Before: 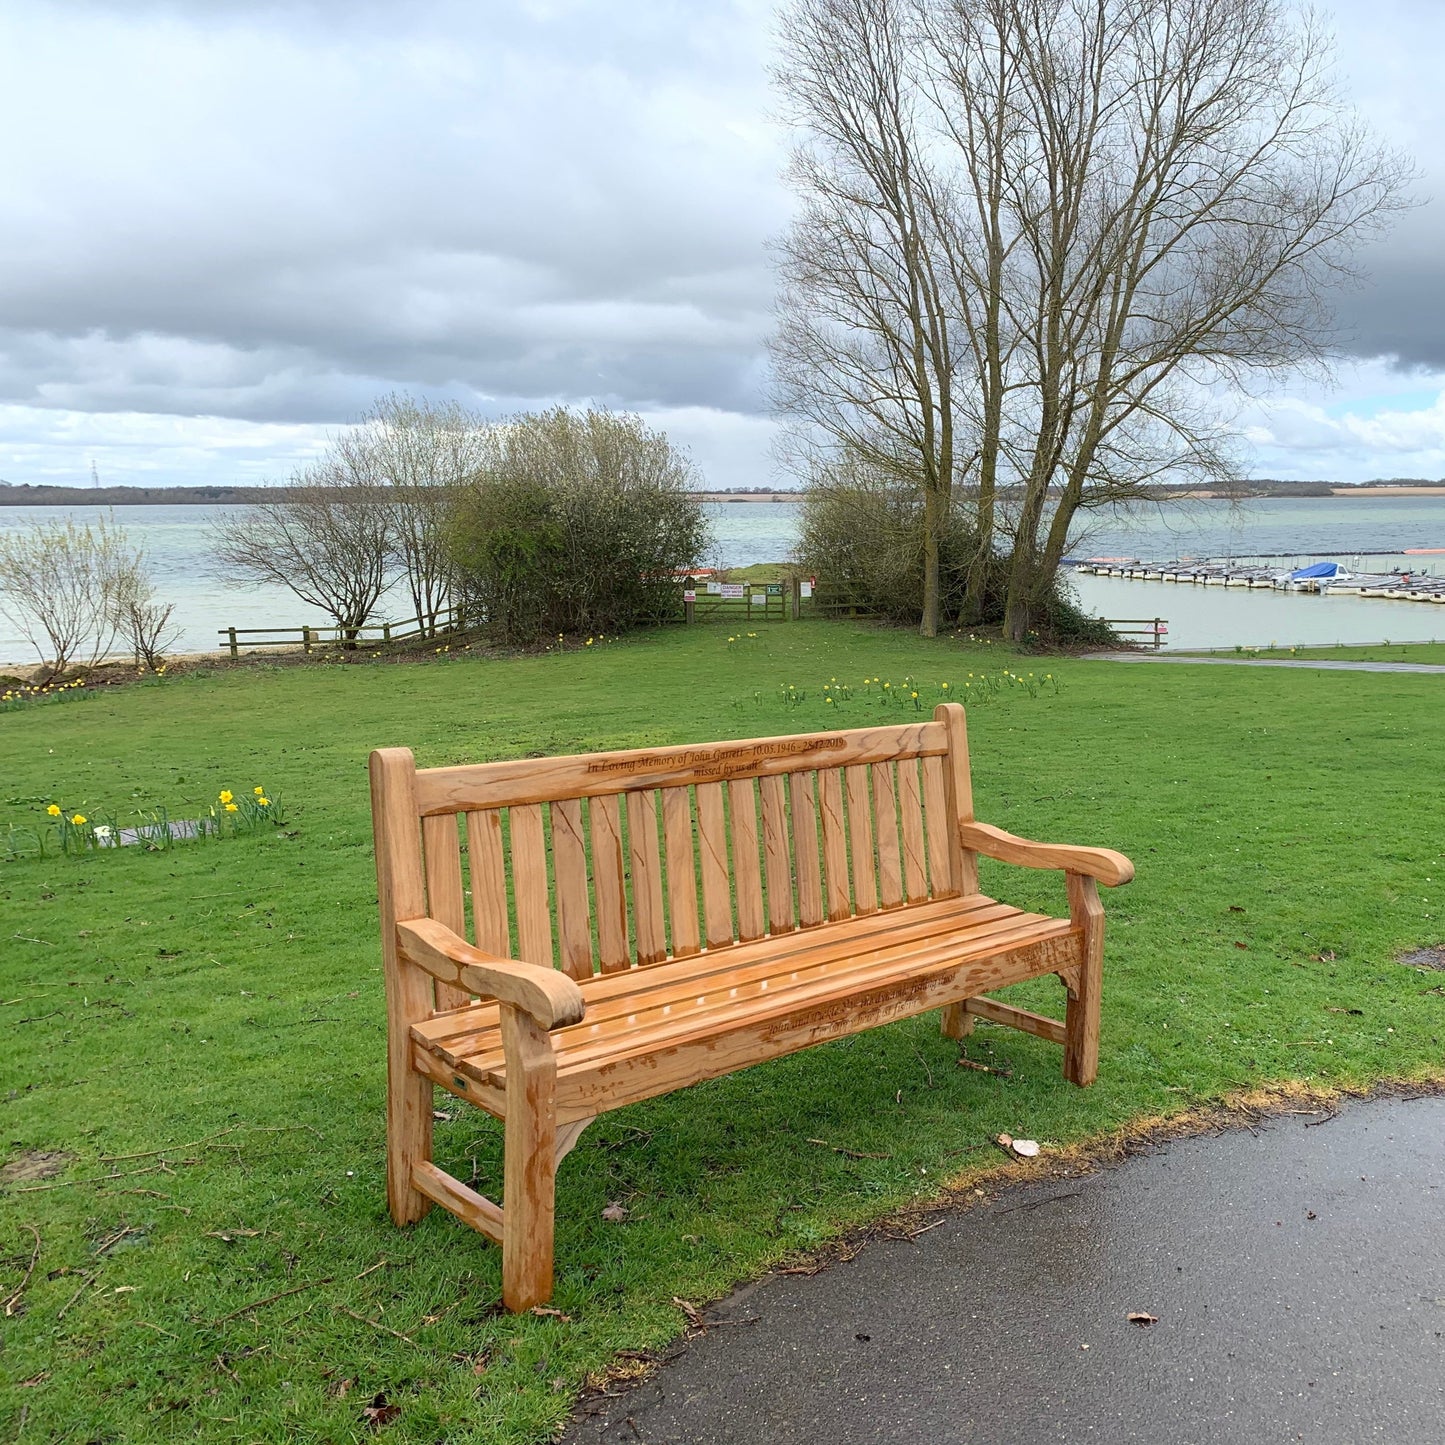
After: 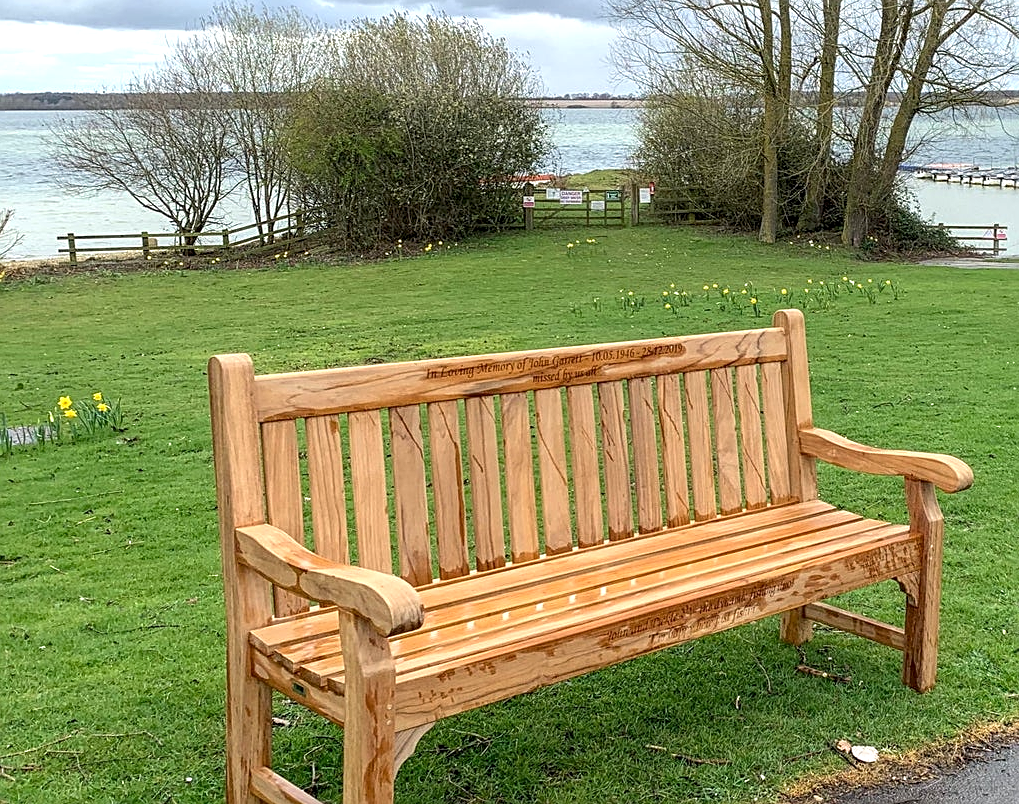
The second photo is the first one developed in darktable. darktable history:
local contrast: on, module defaults
exposure: black level correction 0.001, exposure 0.298 EV, compensate exposure bias true, compensate highlight preservation false
crop: left 11.149%, top 27.303%, right 18.276%, bottom 17.048%
sharpen: on, module defaults
